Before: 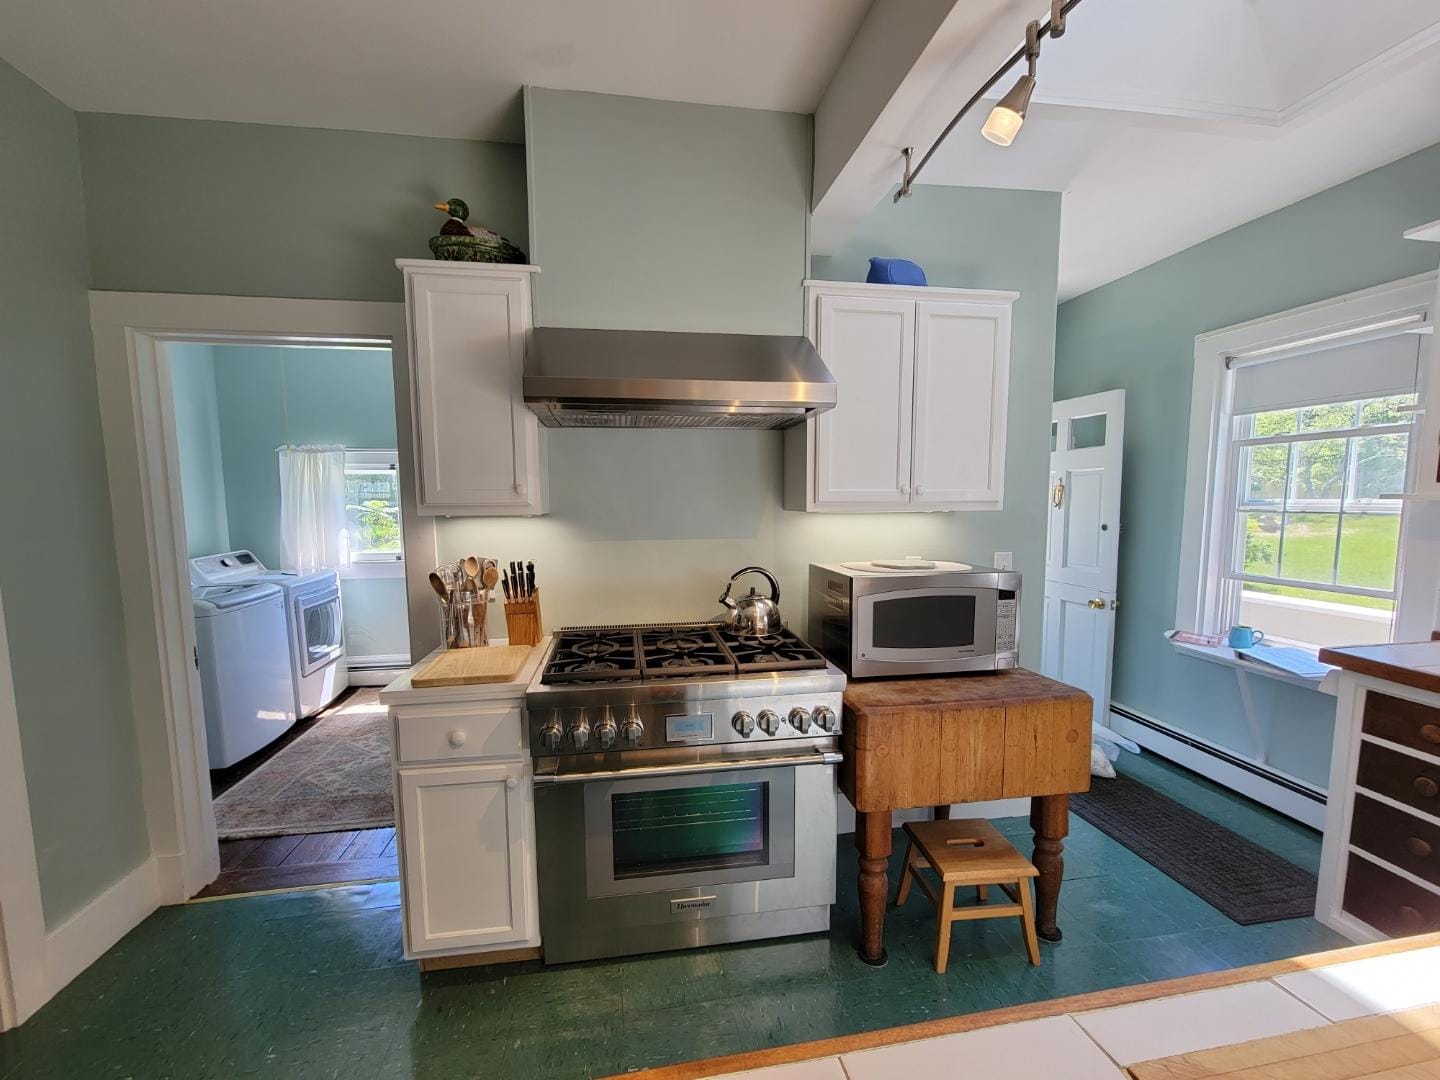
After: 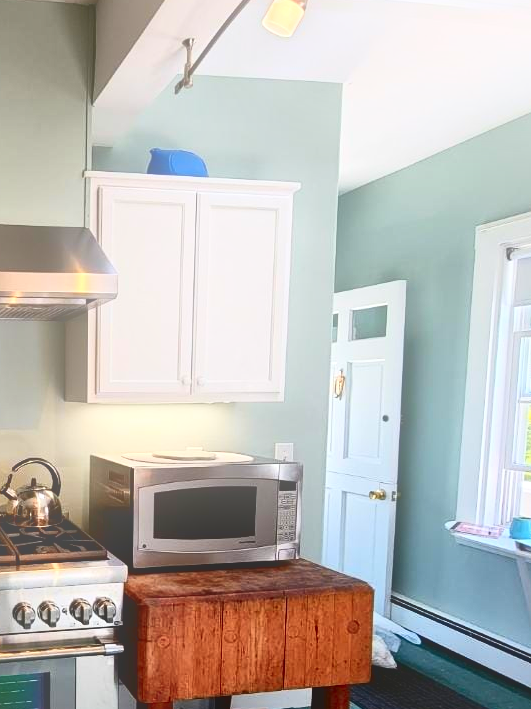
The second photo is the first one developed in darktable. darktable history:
crop and rotate: left 49.936%, top 10.094%, right 13.136%, bottom 24.256%
local contrast: mode bilateral grid, contrast 25, coarseness 60, detail 151%, midtone range 0.2
bloom: threshold 82.5%, strength 16.25%
contrast brightness saturation: contrast 0.32, brightness -0.08, saturation 0.17
color zones: curves: ch1 [(0.235, 0.558) (0.75, 0.5)]; ch2 [(0.25, 0.462) (0.749, 0.457)], mix 40.67%
